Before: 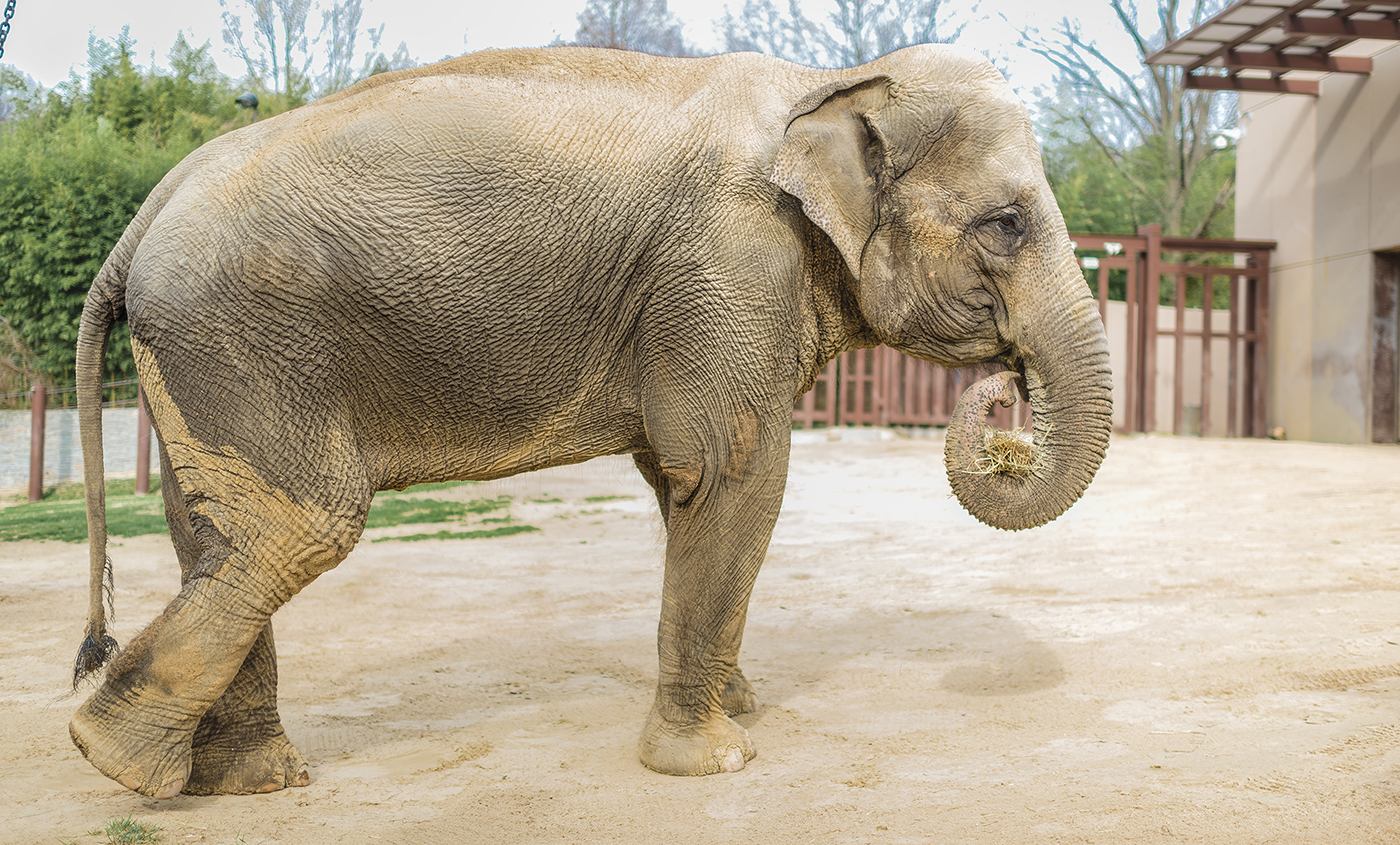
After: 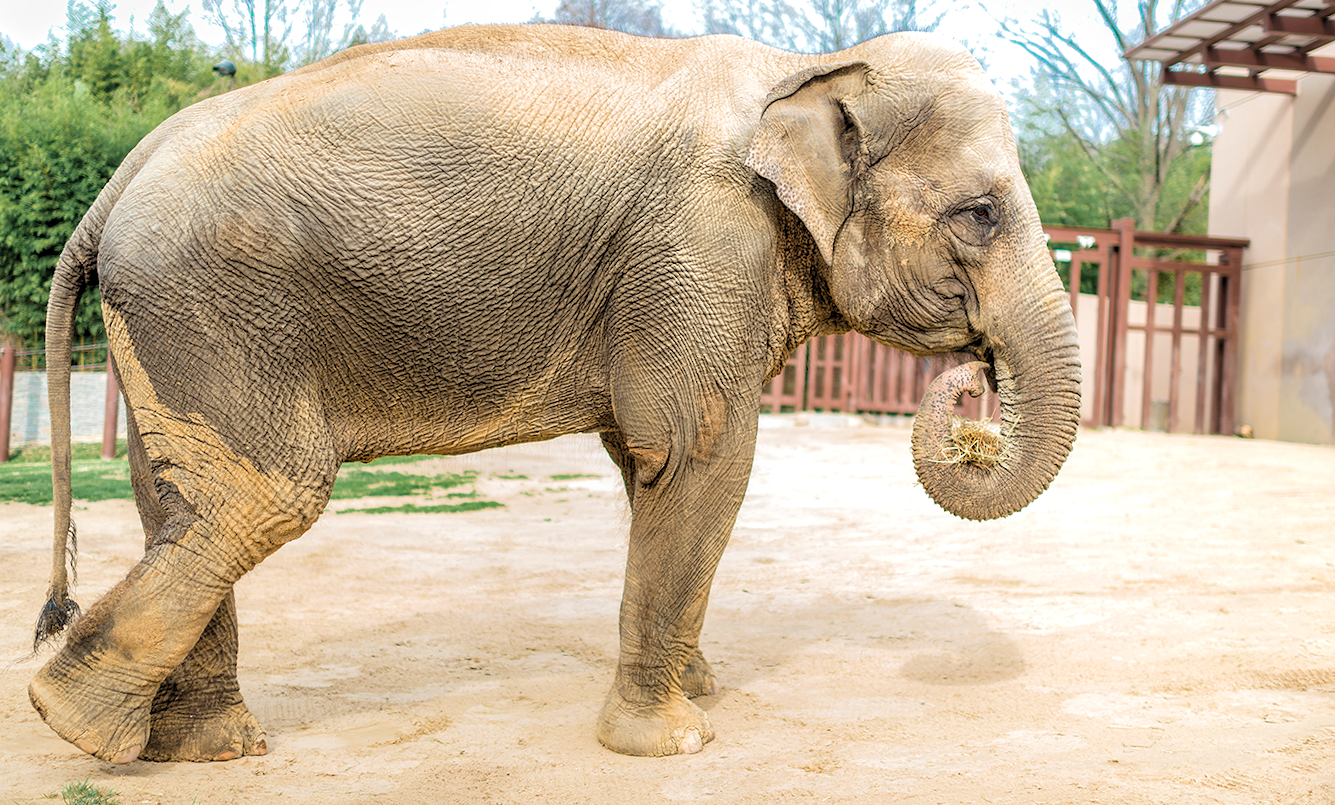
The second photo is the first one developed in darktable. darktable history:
crop and rotate: angle -1.69°
rgb levels: levels [[0.01, 0.419, 0.839], [0, 0.5, 1], [0, 0.5, 1]]
